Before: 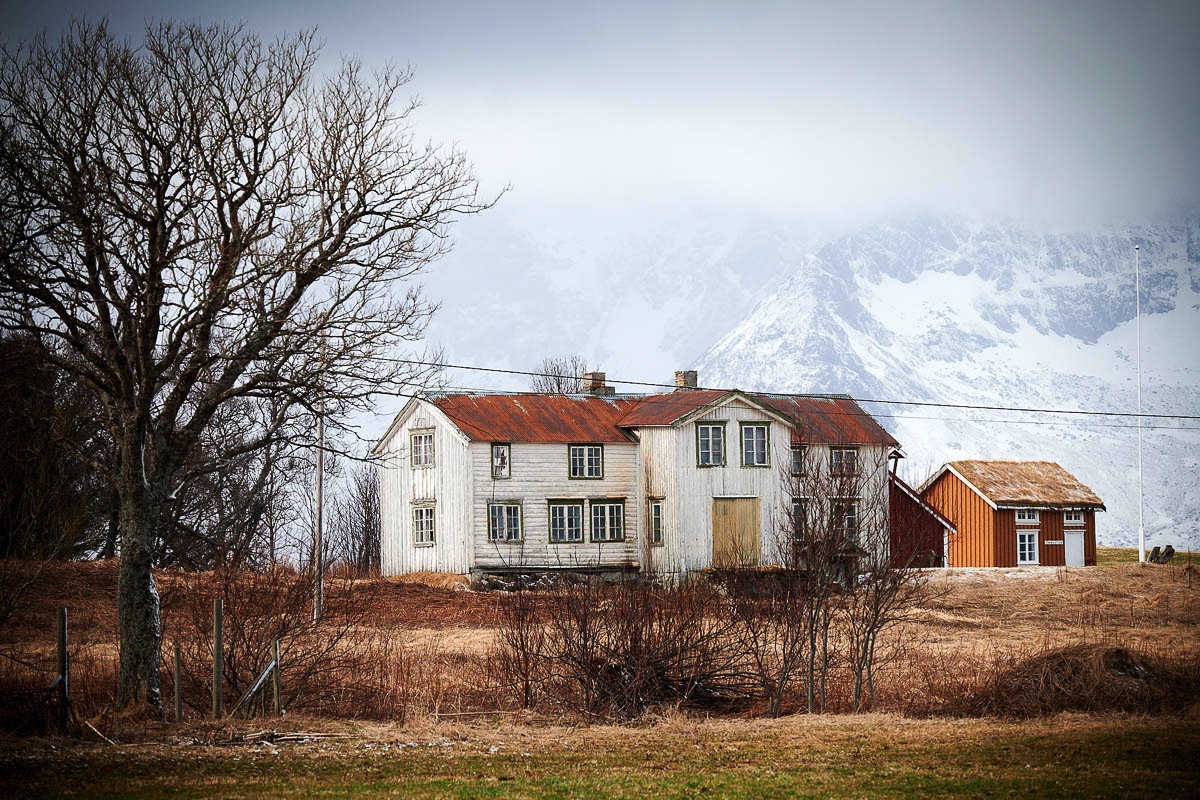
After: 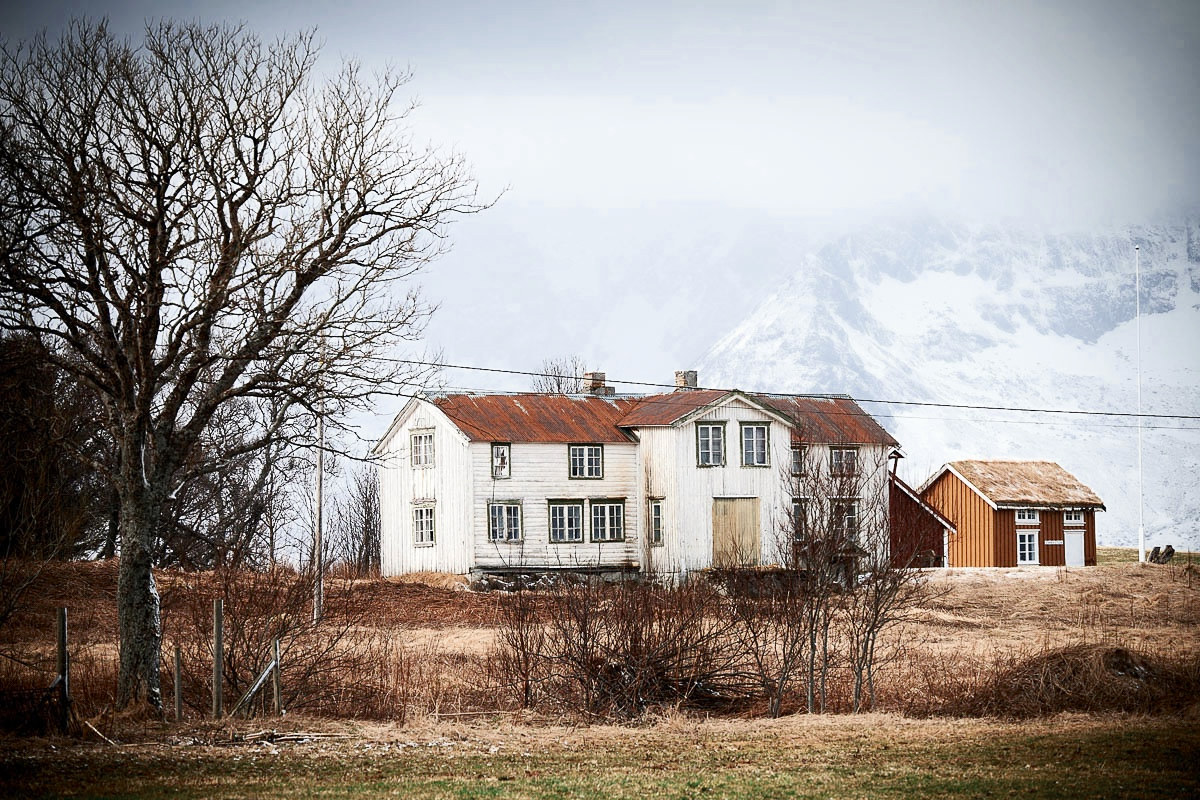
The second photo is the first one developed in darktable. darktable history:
contrast brightness saturation: contrast 0.242, brightness 0.088
color zones: curves: ch0 [(0, 0.5) (0.125, 0.4) (0.25, 0.5) (0.375, 0.4) (0.5, 0.4) (0.625, 0.35) (0.75, 0.35) (0.875, 0.5)]; ch1 [(0, 0.35) (0.125, 0.45) (0.25, 0.35) (0.375, 0.35) (0.5, 0.35) (0.625, 0.35) (0.75, 0.45) (0.875, 0.35)]; ch2 [(0, 0.6) (0.125, 0.5) (0.25, 0.5) (0.375, 0.6) (0.5, 0.6) (0.625, 0.5) (0.75, 0.5) (0.875, 0.5)]
